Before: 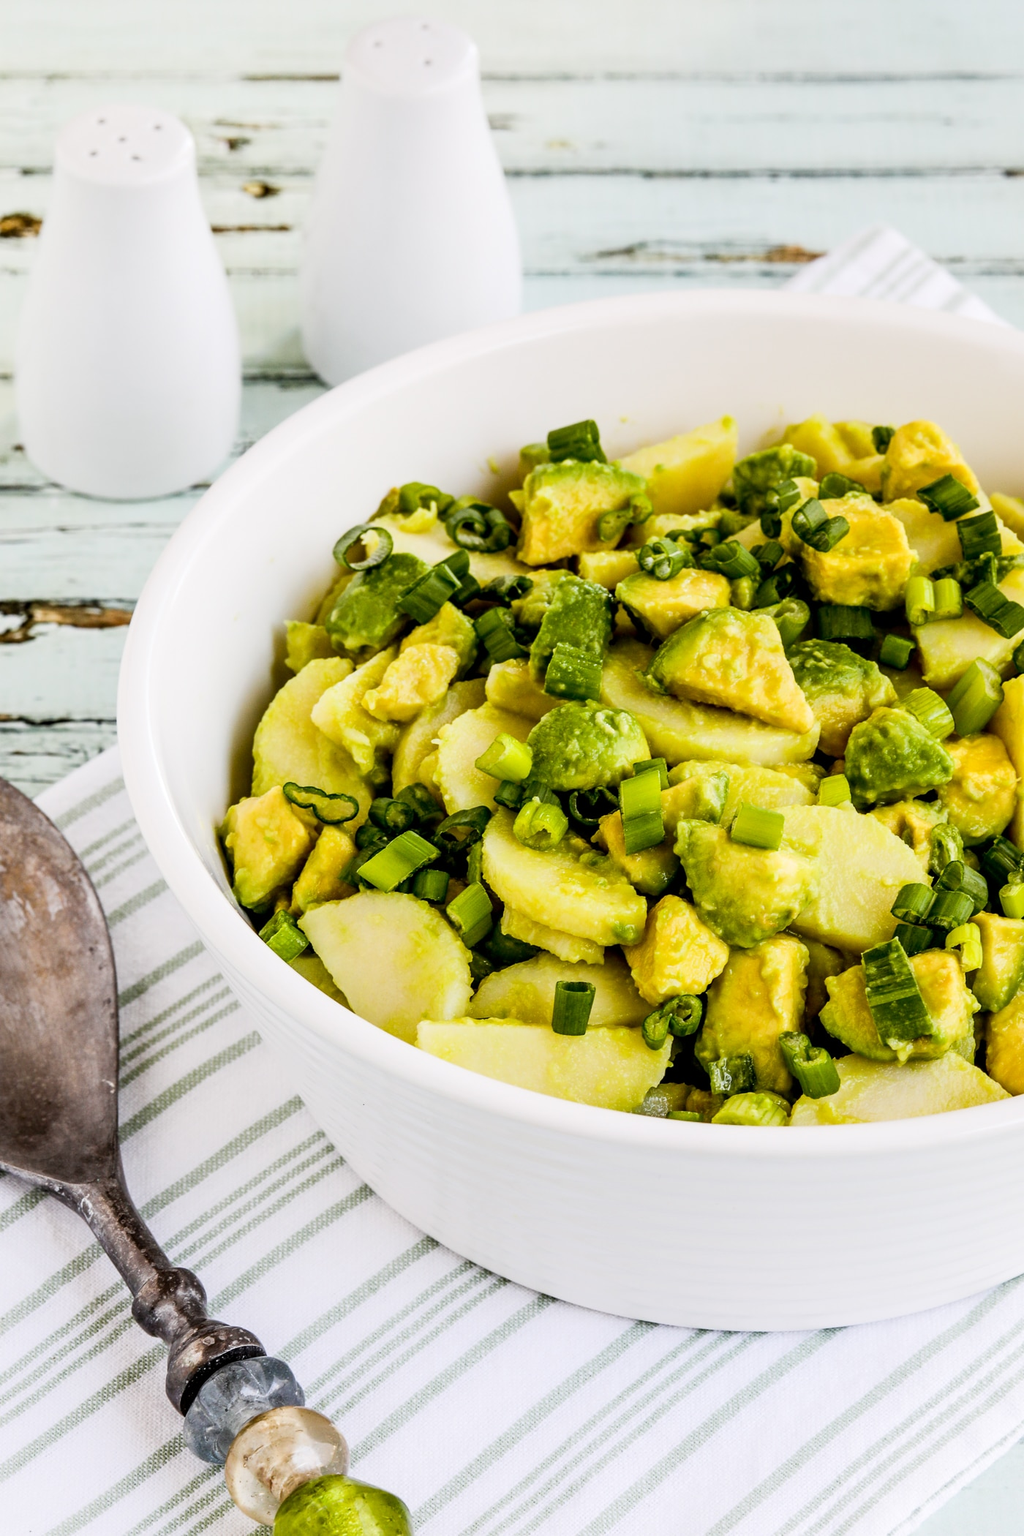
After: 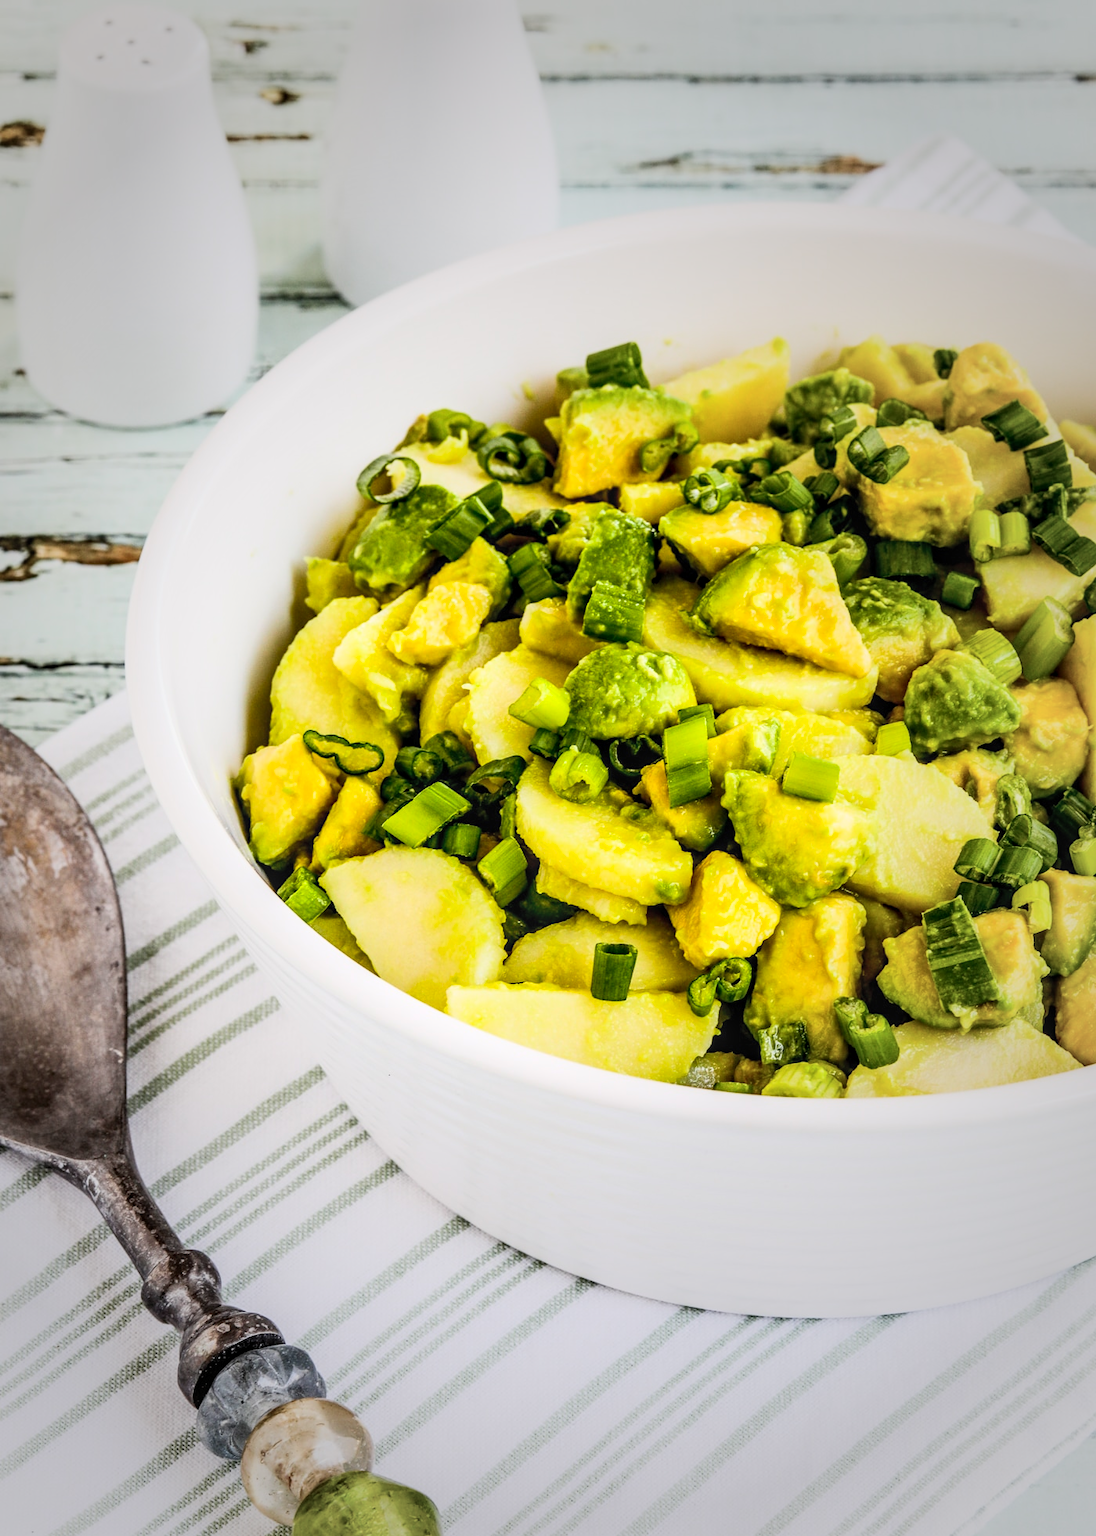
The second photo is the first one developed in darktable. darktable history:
local contrast: on, module defaults
crop and rotate: top 6.557%
contrast brightness saturation: contrast 0.196, brightness 0.157, saturation 0.221
vignetting: fall-off start 33.8%, fall-off radius 64.77%, brightness -0.454, saturation -0.305, width/height ratio 0.953
